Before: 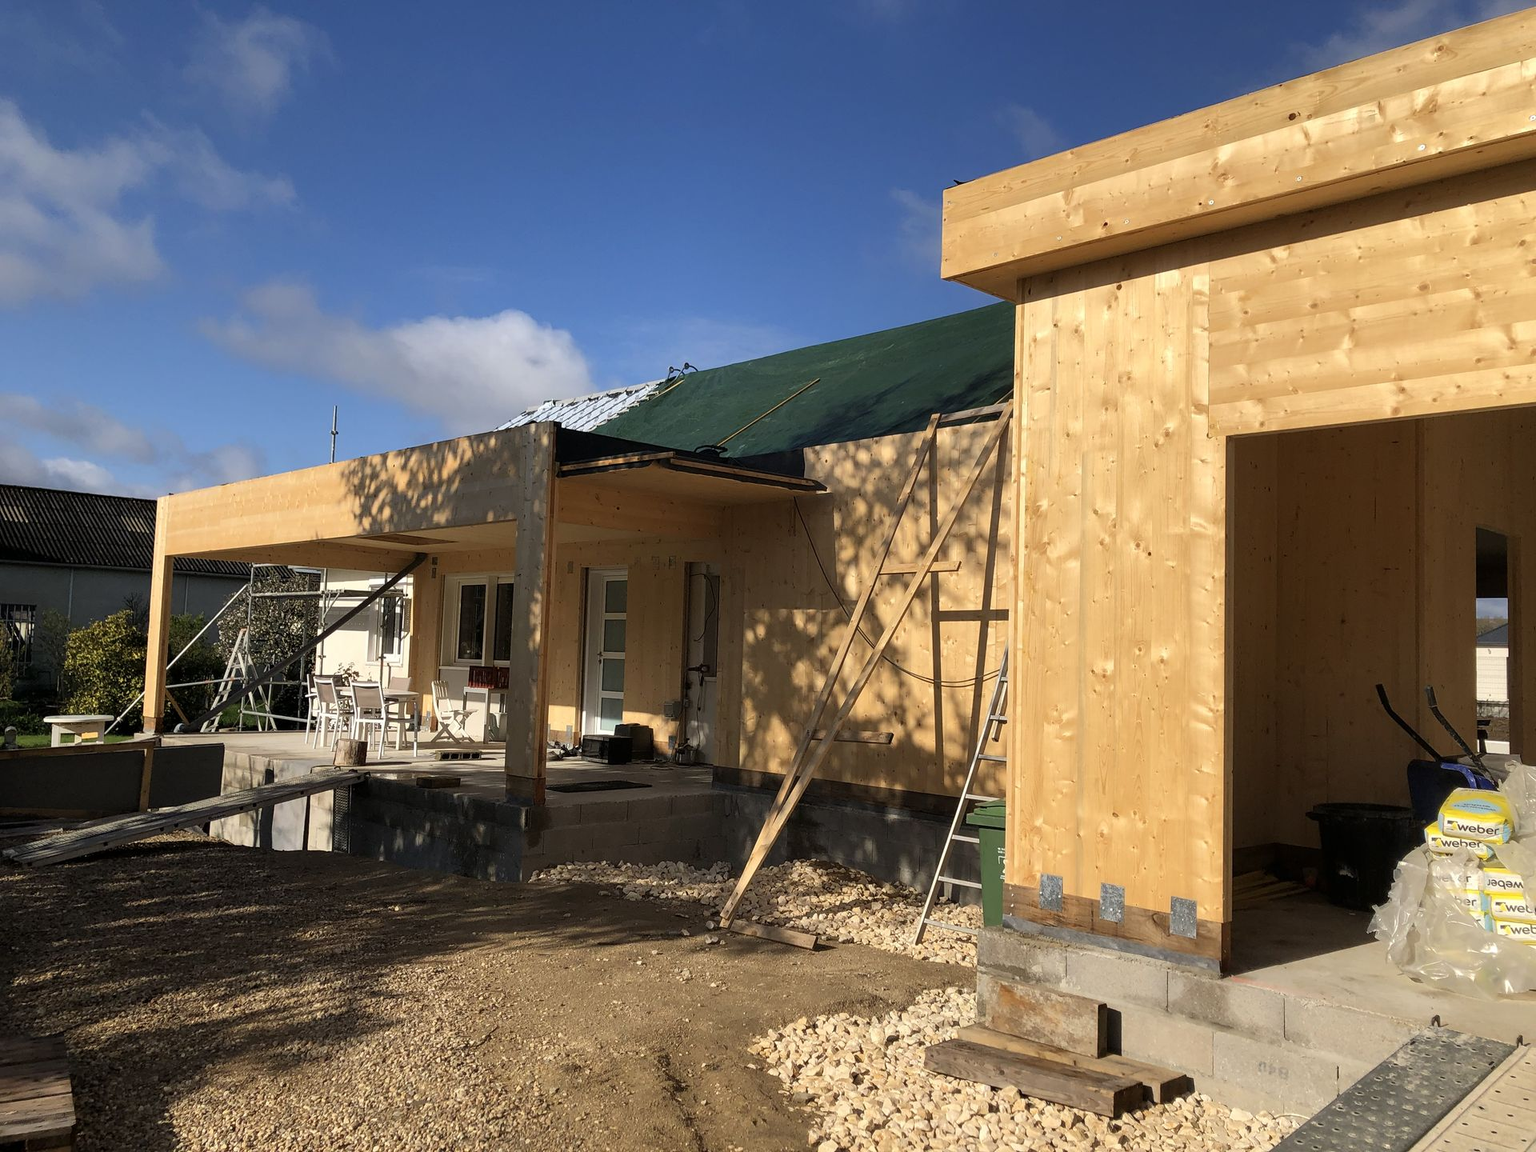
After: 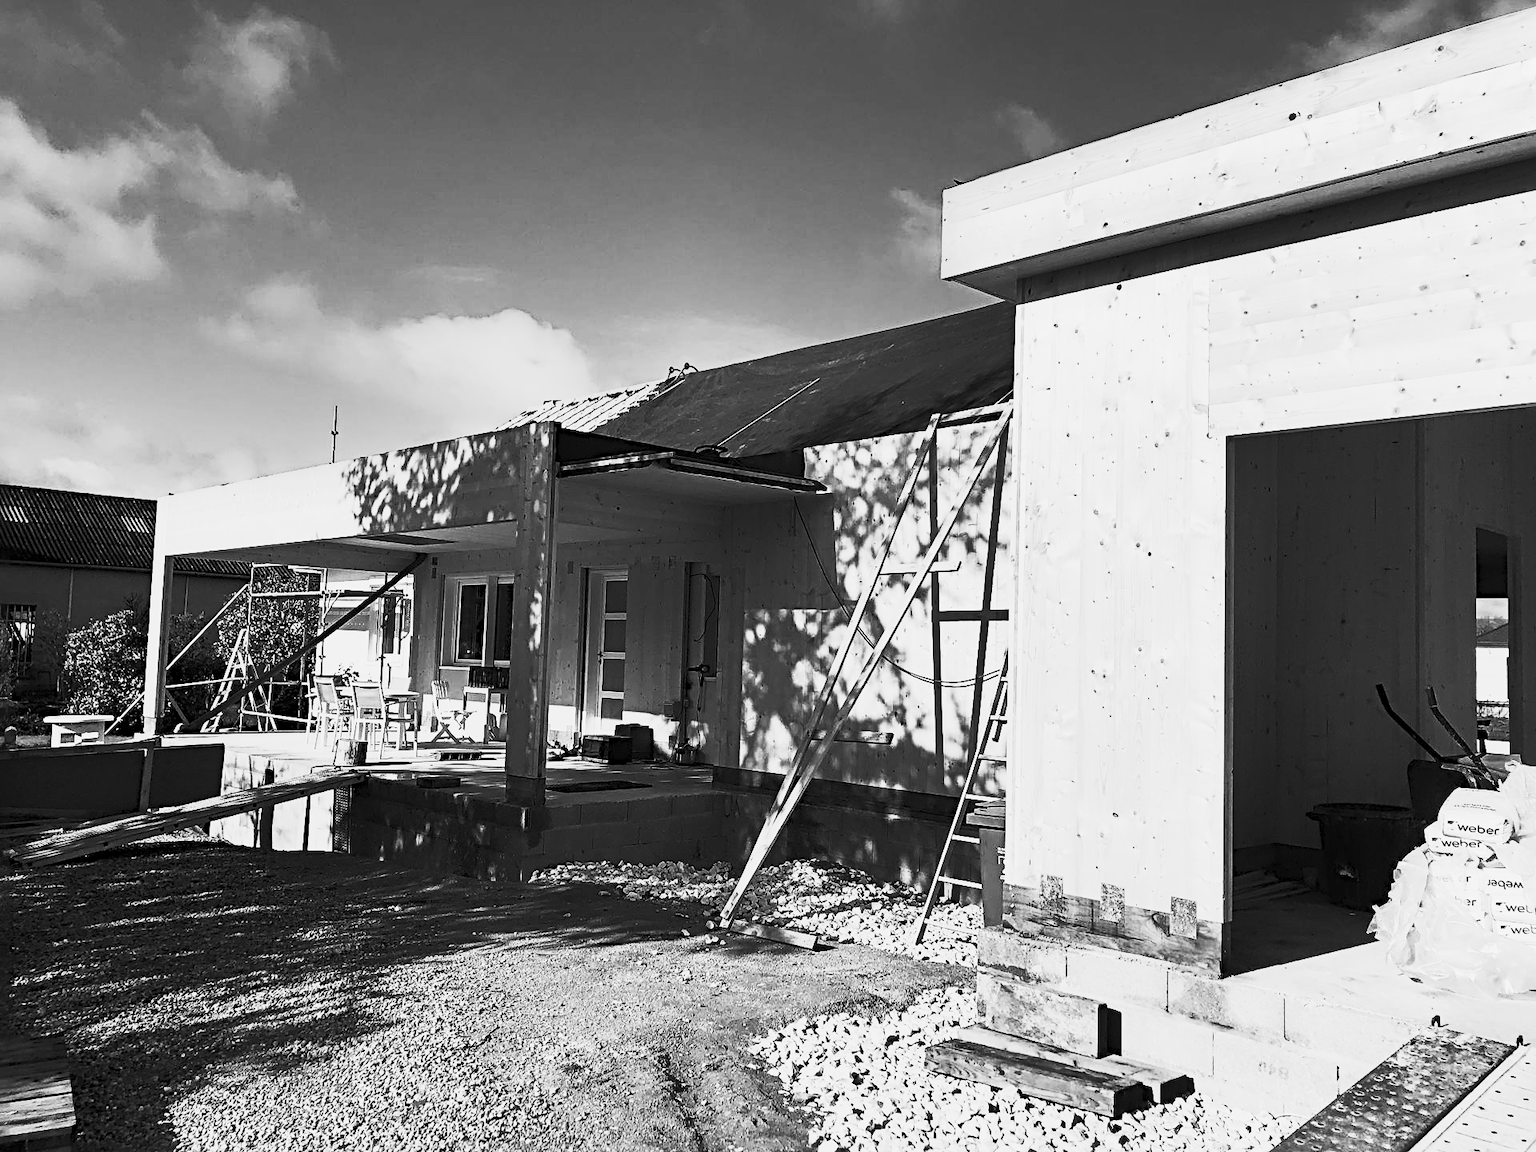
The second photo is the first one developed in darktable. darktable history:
sharpen: radius 4.883
monochrome: a -71.75, b 75.82
shadows and highlights: shadows 22.7, highlights -48.71, soften with gaussian
contrast brightness saturation: contrast 0.83, brightness 0.59, saturation 0.59
